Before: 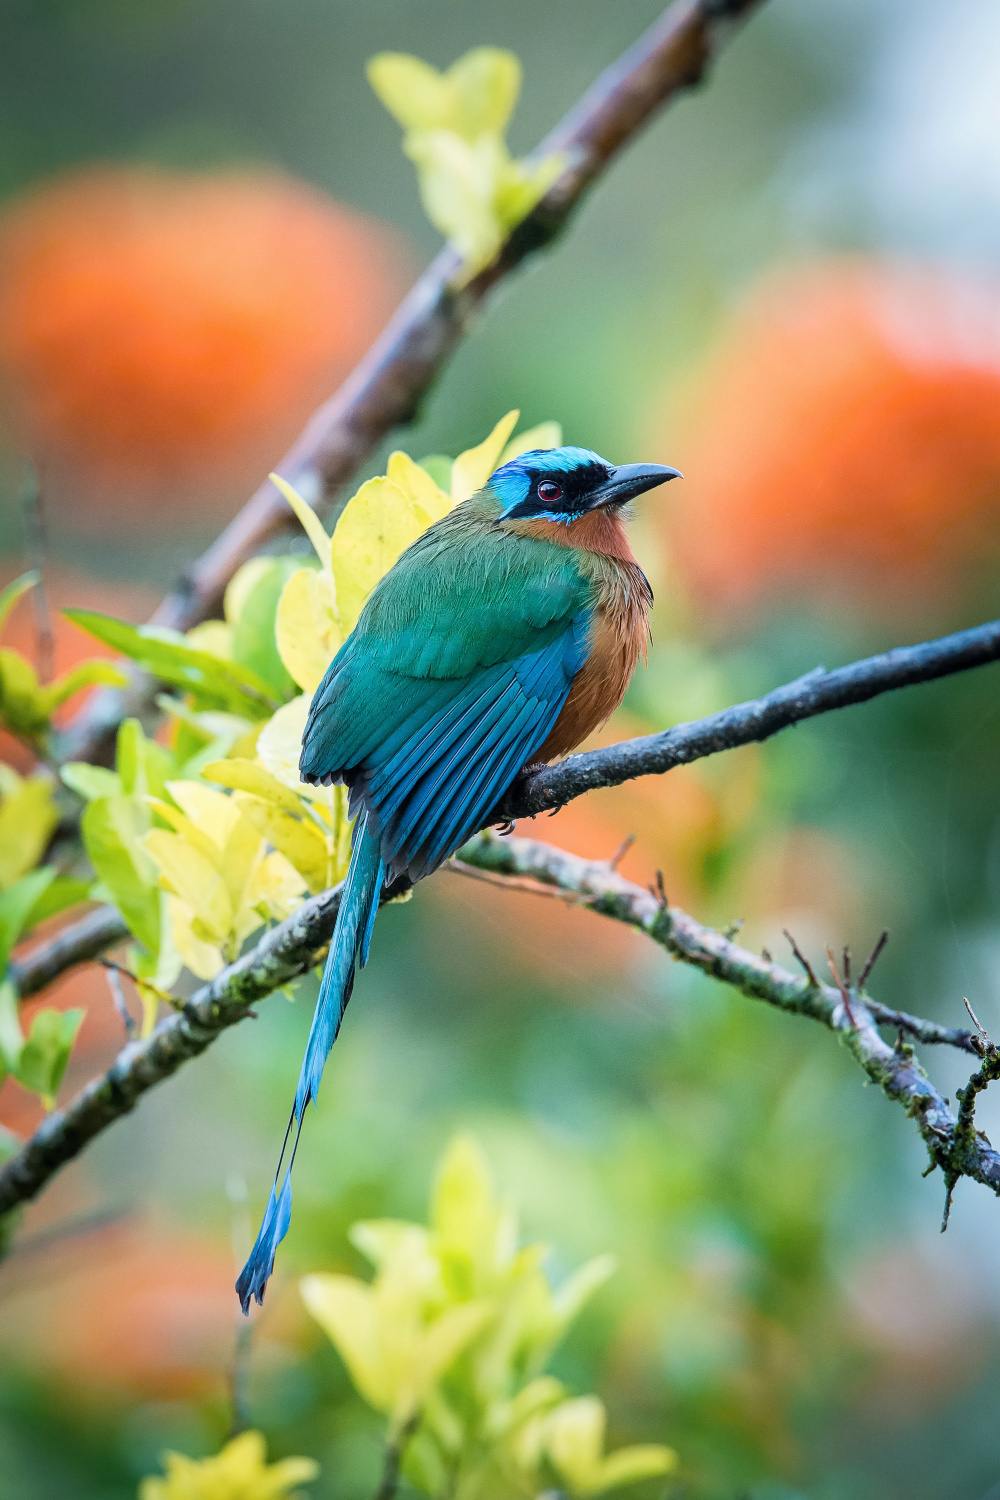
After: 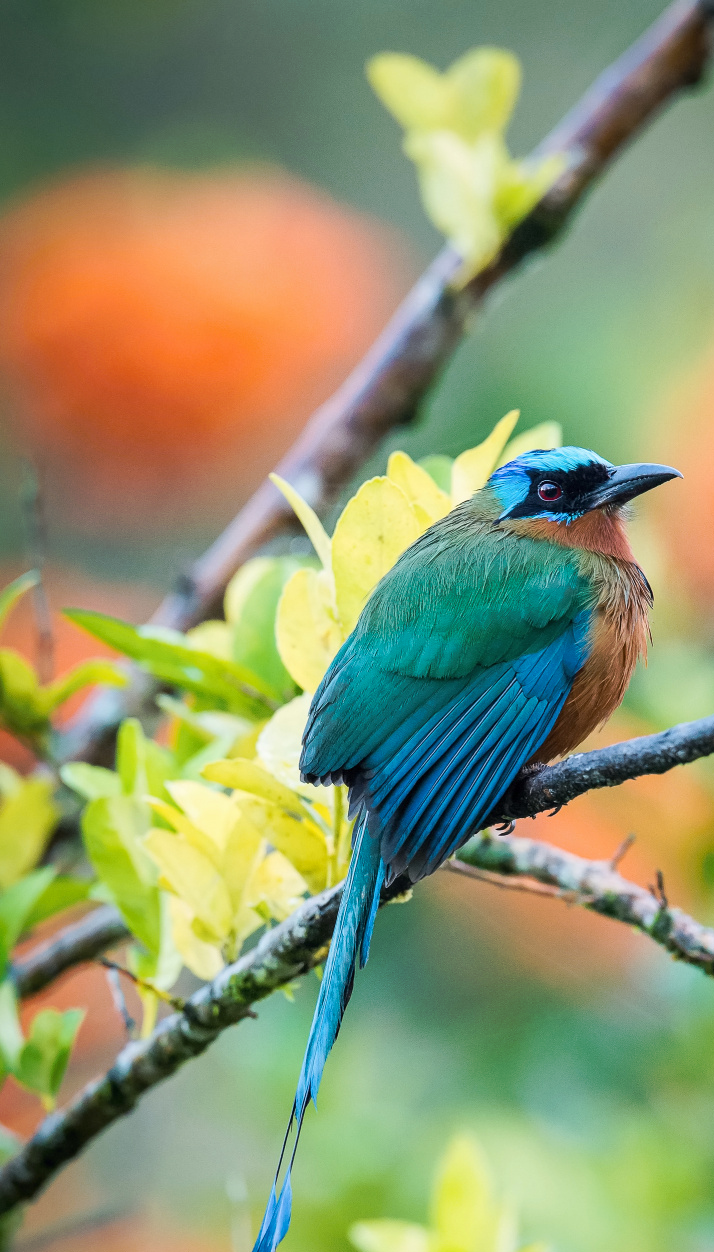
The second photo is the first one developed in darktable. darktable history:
tone curve: curves: ch0 [(0, 0) (0.003, 0.003) (0.011, 0.011) (0.025, 0.024) (0.044, 0.043) (0.069, 0.068) (0.1, 0.097) (0.136, 0.132) (0.177, 0.173) (0.224, 0.219) (0.277, 0.27) (0.335, 0.327) (0.399, 0.389) (0.468, 0.457) (0.543, 0.549) (0.623, 0.628) (0.709, 0.713) (0.801, 0.803) (0.898, 0.899) (1, 1)], preserve colors none
crop: right 28.511%, bottom 16.474%
